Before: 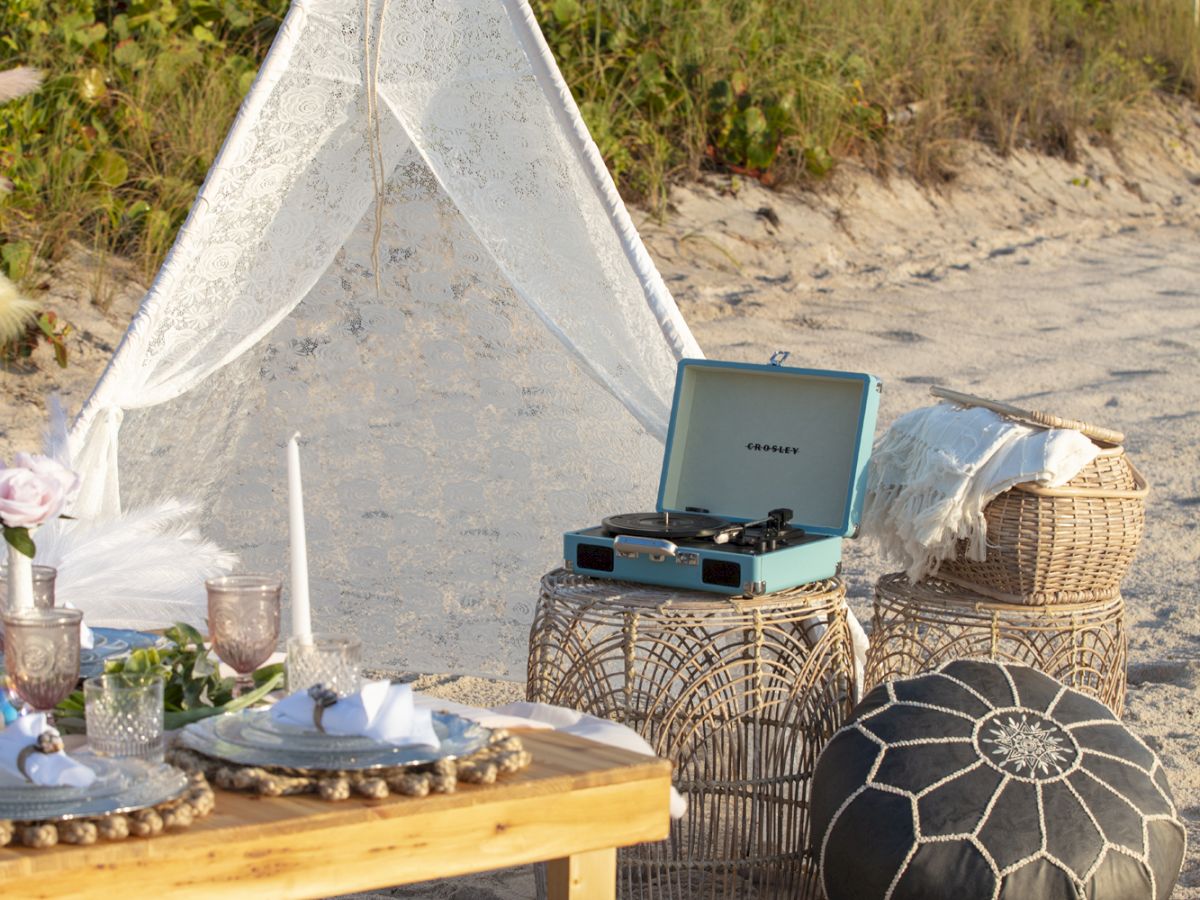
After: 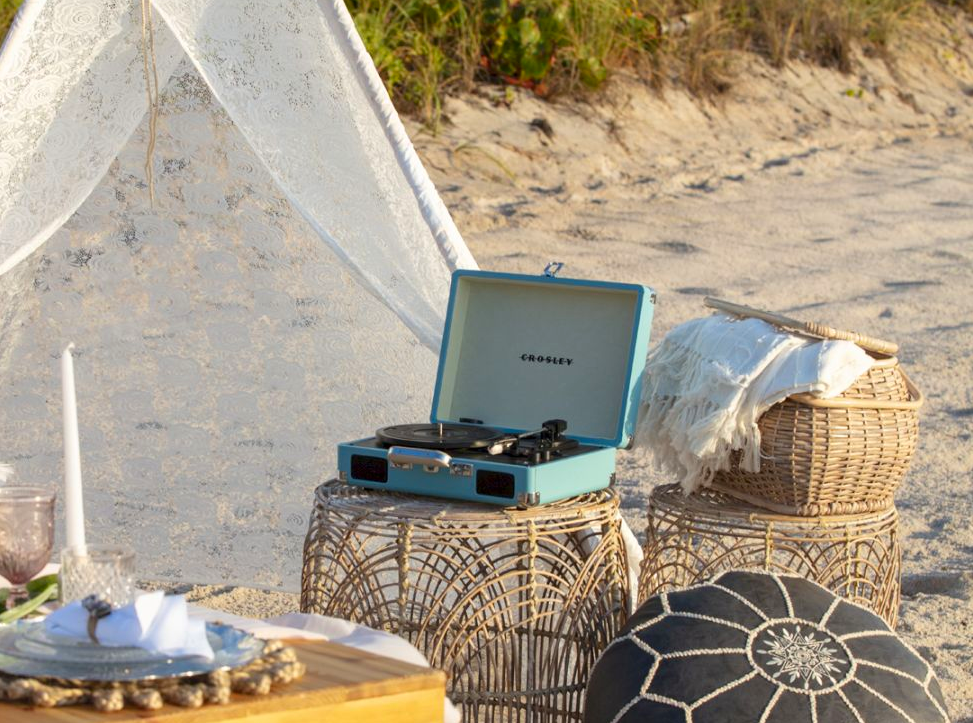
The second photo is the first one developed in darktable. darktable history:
crop: left 18.879%, top 9.92%, right 0.001%, bottom 9.639%
contrast brightness saturation: contrast 0.076, saturation 0.204
